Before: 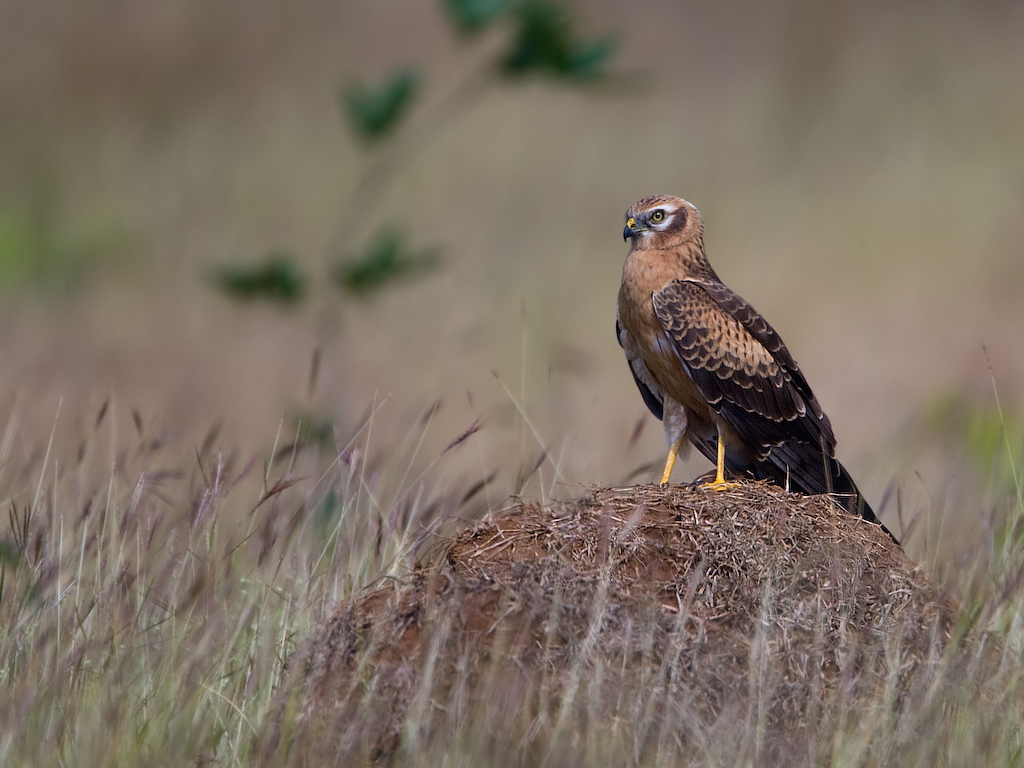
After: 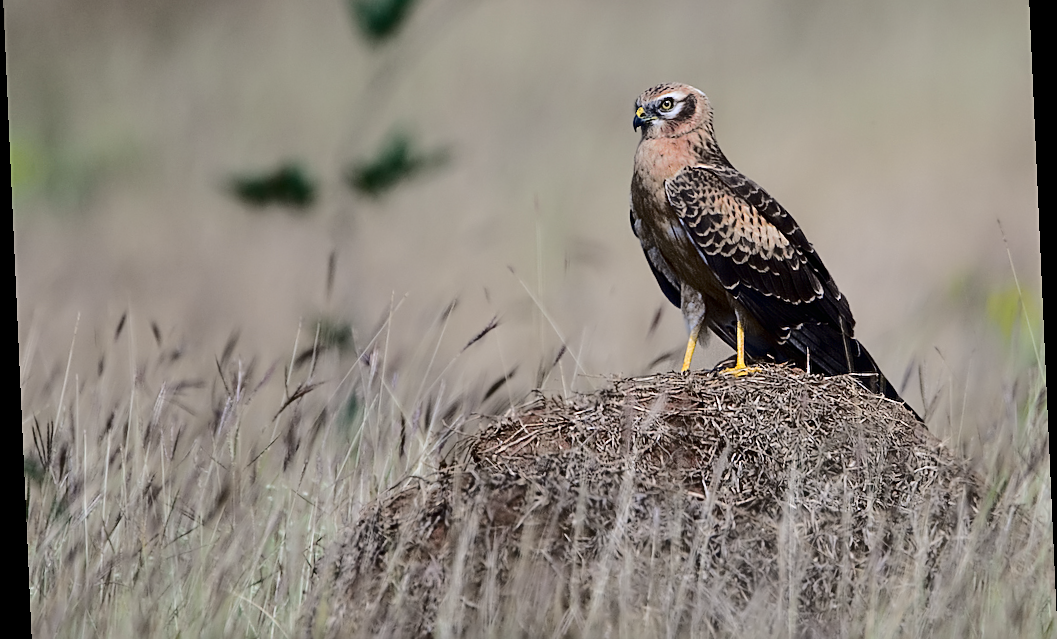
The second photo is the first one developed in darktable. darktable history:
crop and rotate: top 15.774%, bottom 5.506%
tone curve: curves: ch0 [(0, 0) (0.094, 0.039) (0.243, 0.155) (0.411, 0.482) (0.479, 0.583) (0.654, 0.742) (0.793, 0.851) (0.994, 0.974)]; ch1 [(0, 0) (0.161, 0.092) (0.35, 0.33) (0.392, 0.392) (0.456, 0.456) (0.505, 0.502) (0.537, 0.518) (0.553, 0.53) (0.573, 0.569) (0.718, 0.718) (1, 1)]; ch2 [(0, 0) (0.346, 0.362) (0.411, 0.412) (0.502, 0.502) (0.531, 0.521) (0.576, 0.553) (0.615, 0.621) (1, 1)], color space Lab, independent channels, preserve colors none
rotate and perspective: rotation -2.56°, automatic cropping off
sharpen: on, module defaults
